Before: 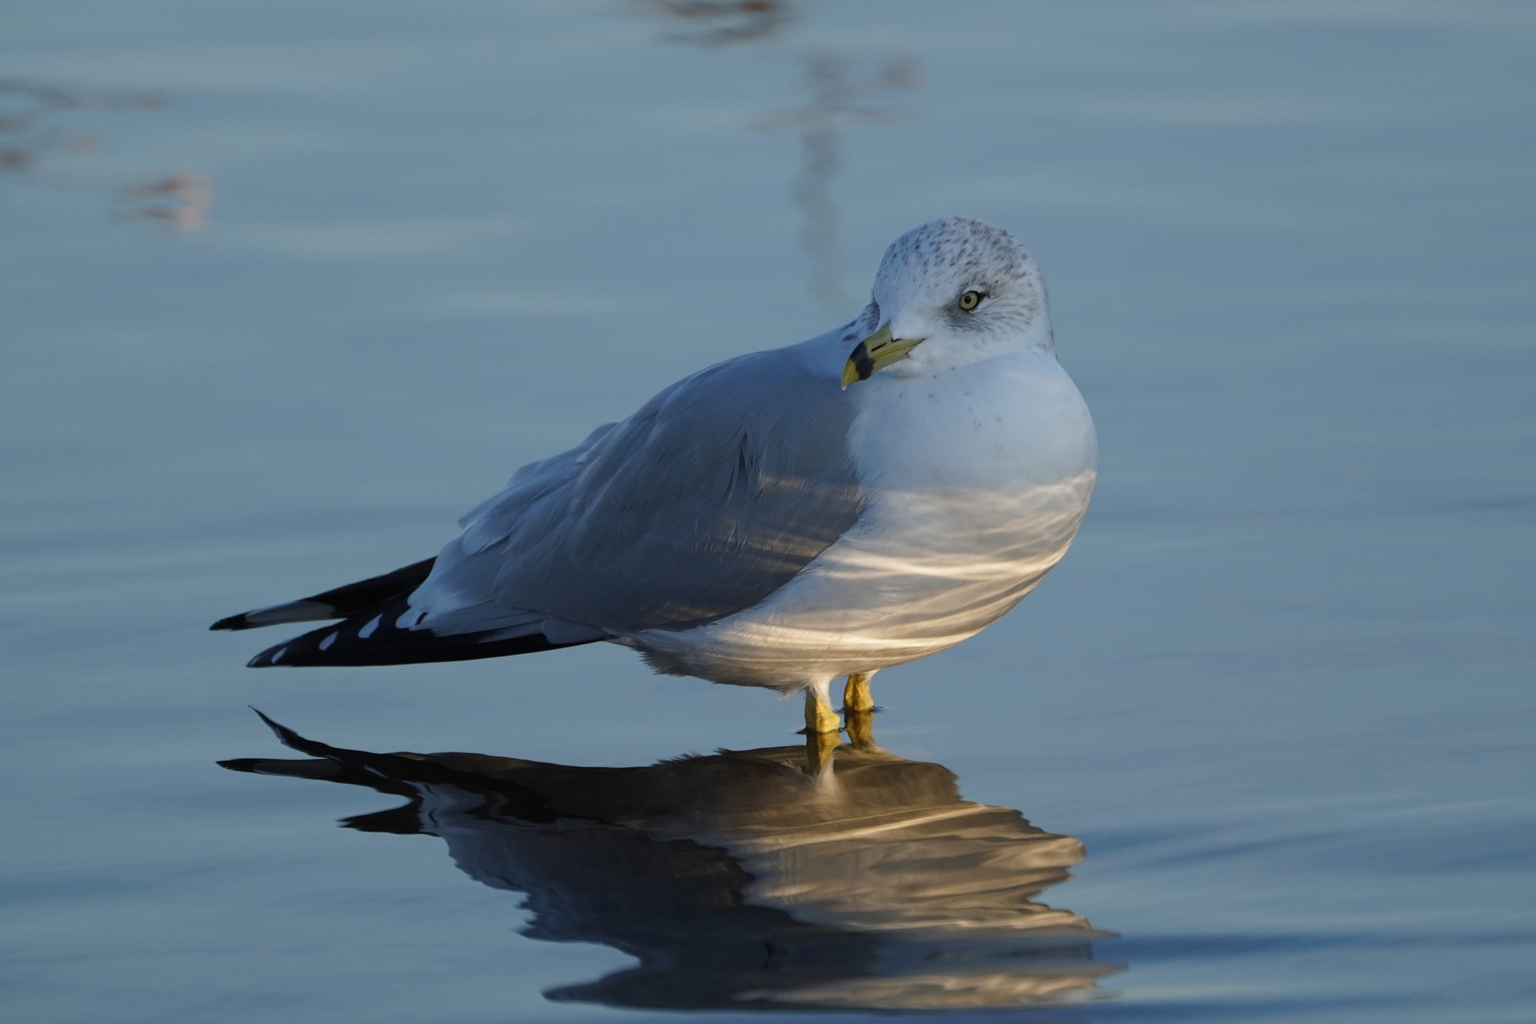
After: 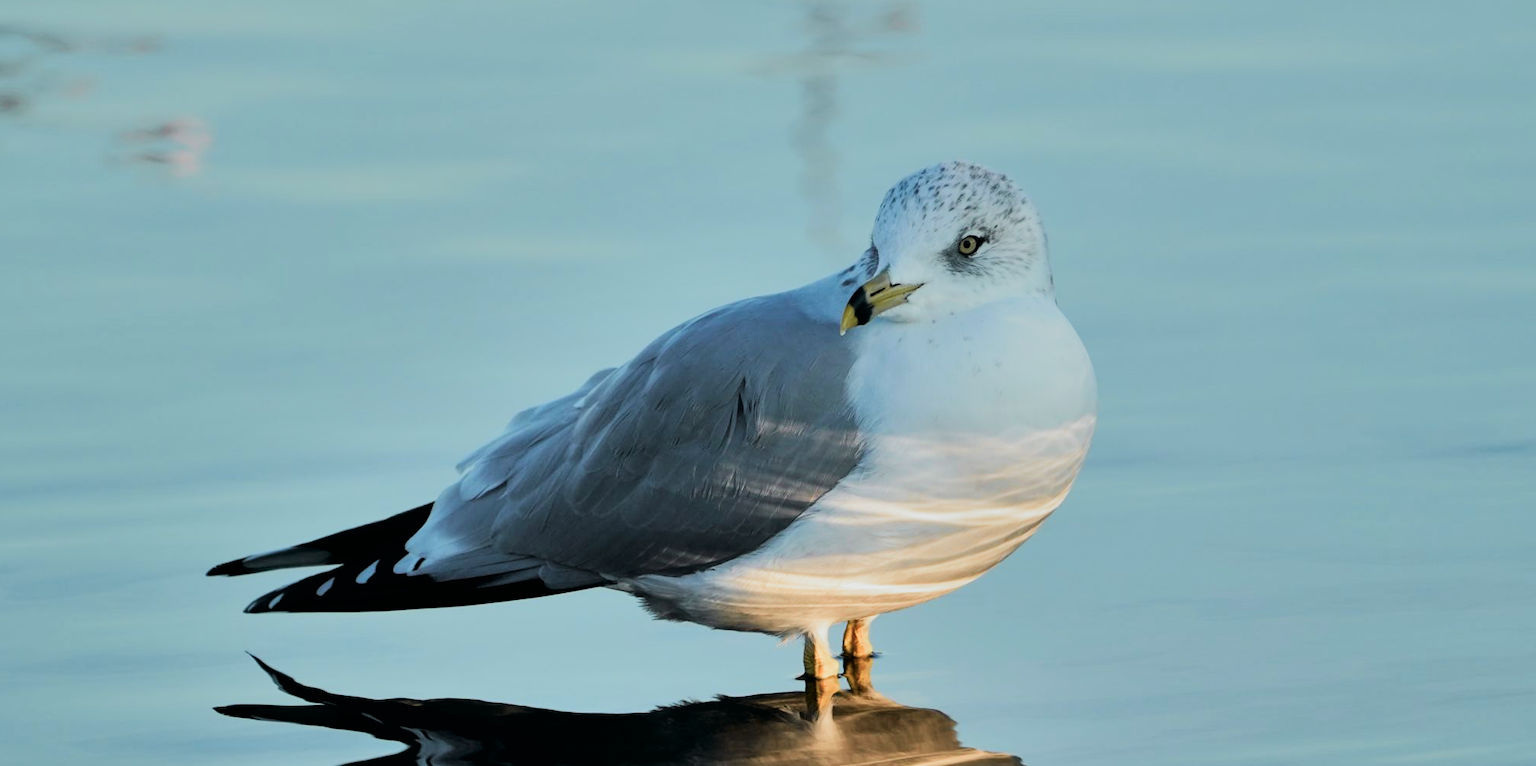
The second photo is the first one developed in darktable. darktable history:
crop: left 0.276%, top 5.52%, bottom 19.775%
tone curve: curves: ch0 [(0, 0) (0.037, 0.011) (0.135, 0.093) (0.266, 0.281) (0.461, 0.555) (0.581, 0.716) (0.675, 0.793) (0.767, 0.849) (0.91, 0.924) (1, 0.979)]; ch1 [(0, 0) (0.292, 0.278) (0.431, 0.418) (0.493, 0.479) (0.506, 0.5) (0.532, 0.537) (0.562, 0.581) (0.641, 0.663) (0.754, 0.76) (1, 1)]; ch2 [(0, 0) (0.294, 0.3) (0.361, 0.372) (0.429, 0.445) (0.478, 0.486) (0.502, 0.498) (0.518, 0.522) (0.531, 0.549) (0.561, 0.59) (0.64, 0.655) (0.693, 0.706) (0.845, 0.833) (1, 0.951)], color space Lab, independent channels, preserve colors none
shadows and highlights: soften with gaussian
filmic rgb: black relative exposure -5.8 EV, white relative exposure 3.4 EV, hardness 3.66, add noise in highlights 0.002, preserve chrominance luminance Y, color science v3 (2019), use custom middle-gray values true, contrast in highlights soft
tone equalizer: mask exposure compensation -0.492 EV
exposure: black level correction -0.002, exposure 0.529 EV, compensate highlight preservation false
color zones: curves: ch1 [(0.29, 0.492) (0.373, 0.185) (0.509, 0.481)]; ch2 [(0.25, 0.462) (0.749, 0.457)]
